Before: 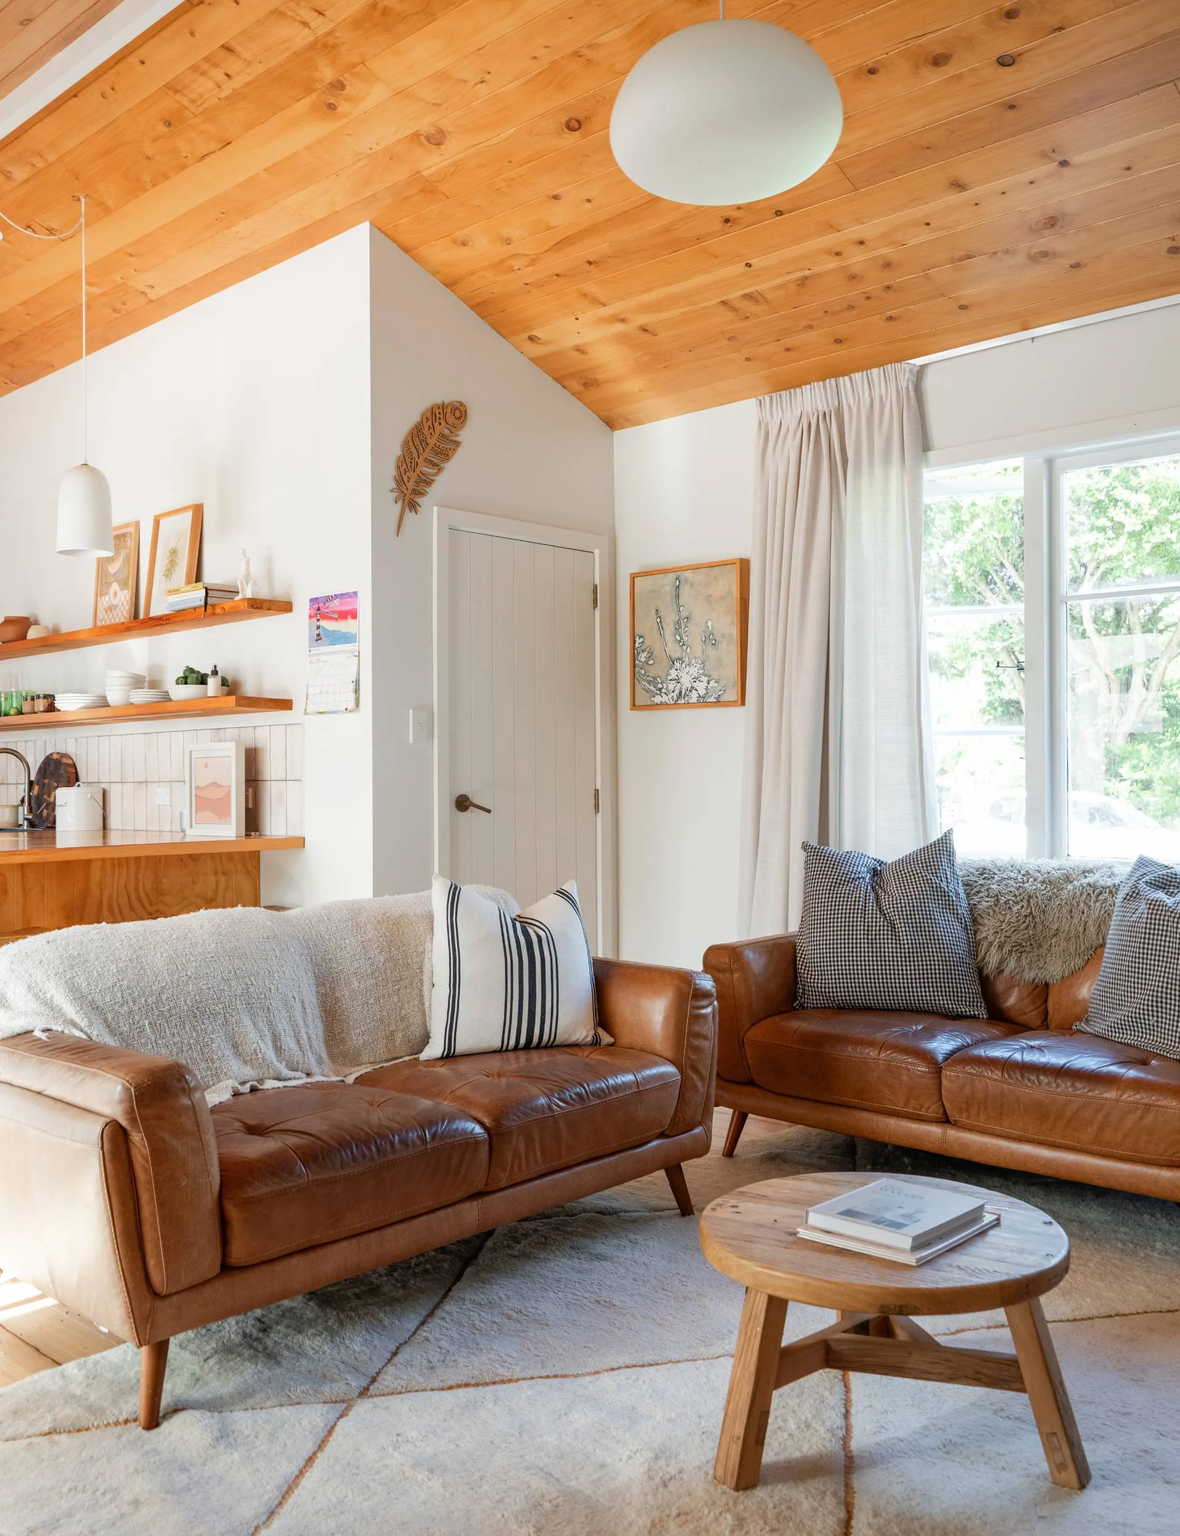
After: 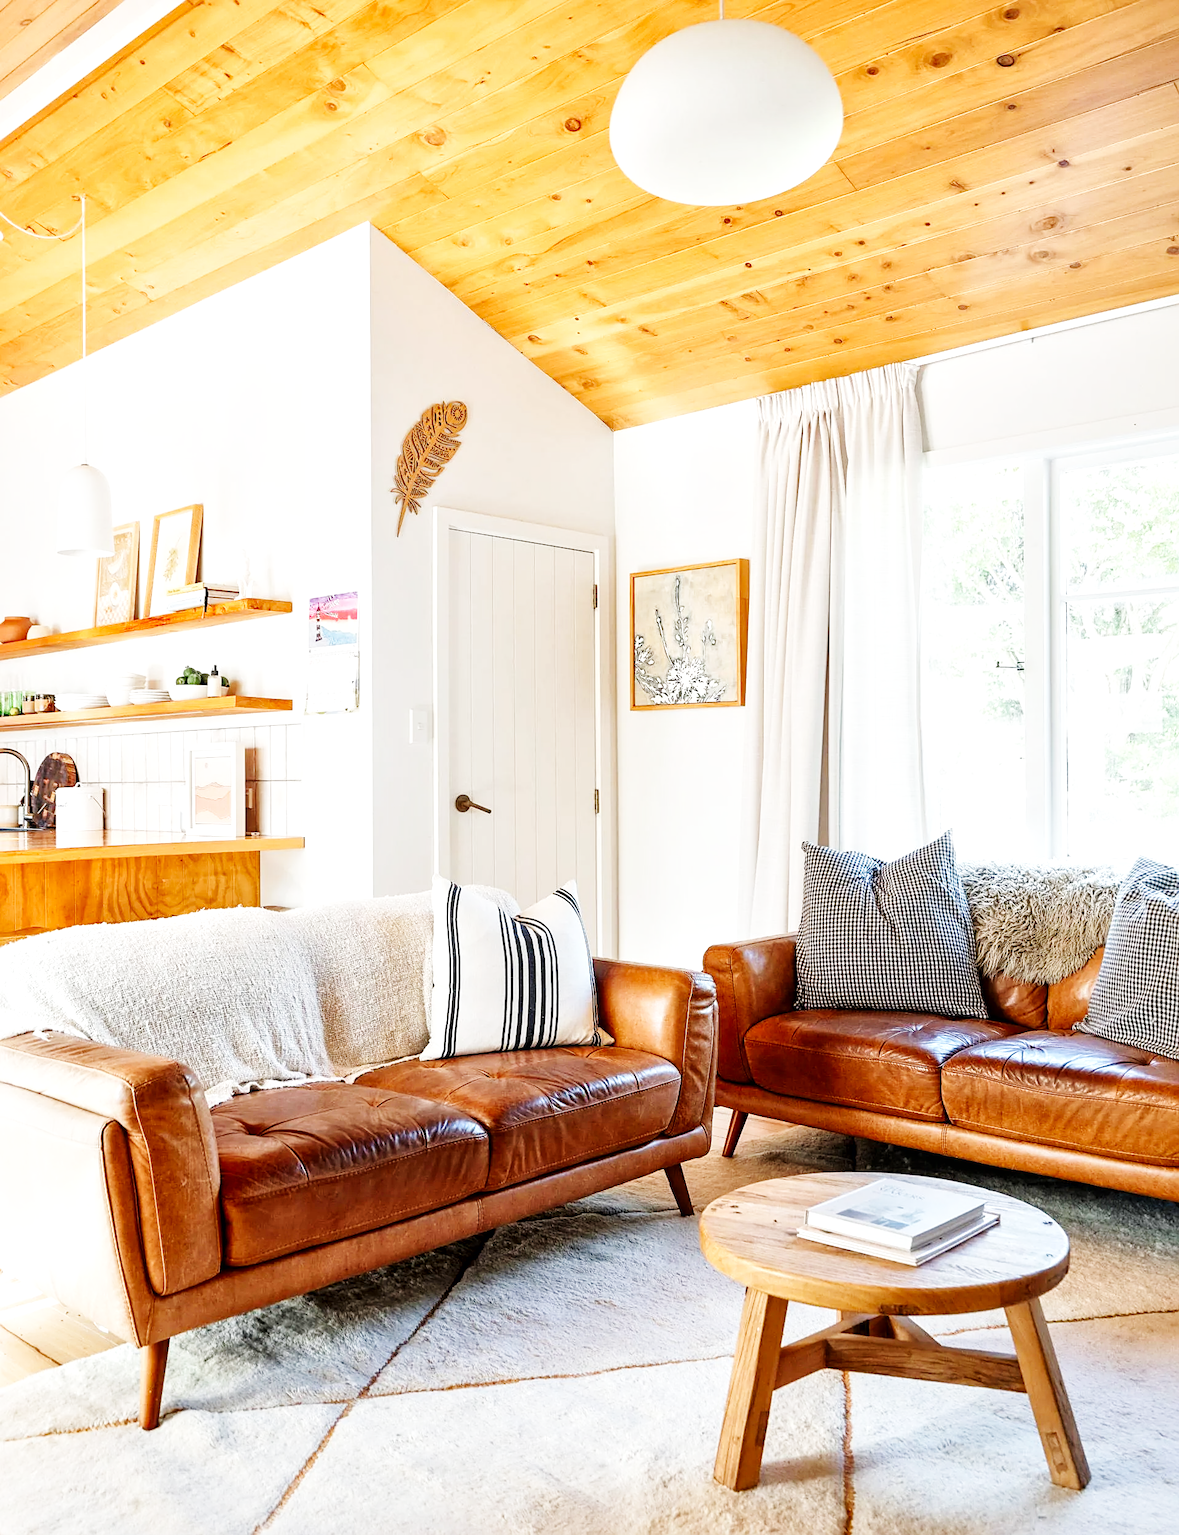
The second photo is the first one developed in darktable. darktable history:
local contrast: mode bilateral grid, contrast 20, coarseness 49, detail 133%, midtone range 0.2
base curve: curves: ch0 [(0, 0.003) (0.001, 0.002) (0.006, 0.004) (0.02, 0.022) (0.048, 0.086) (0.094, 0.234) (0.162, 0.431) (0.258, 0.629) (0.385, 0.8) (0.548, 0.918) (0.751, 0.988) (1, 1)], preserve colors none
sharpen: on, module defaults
